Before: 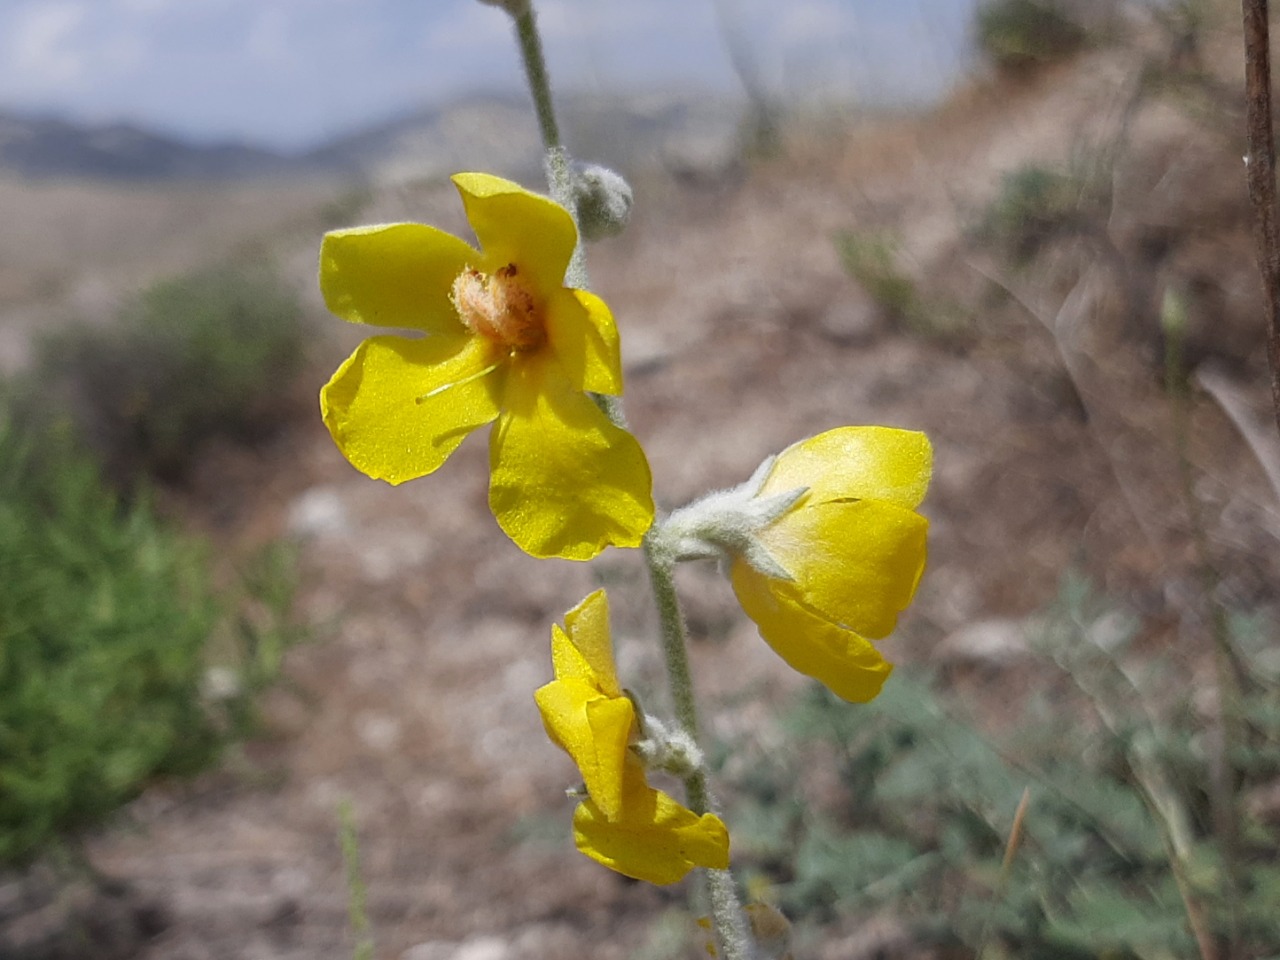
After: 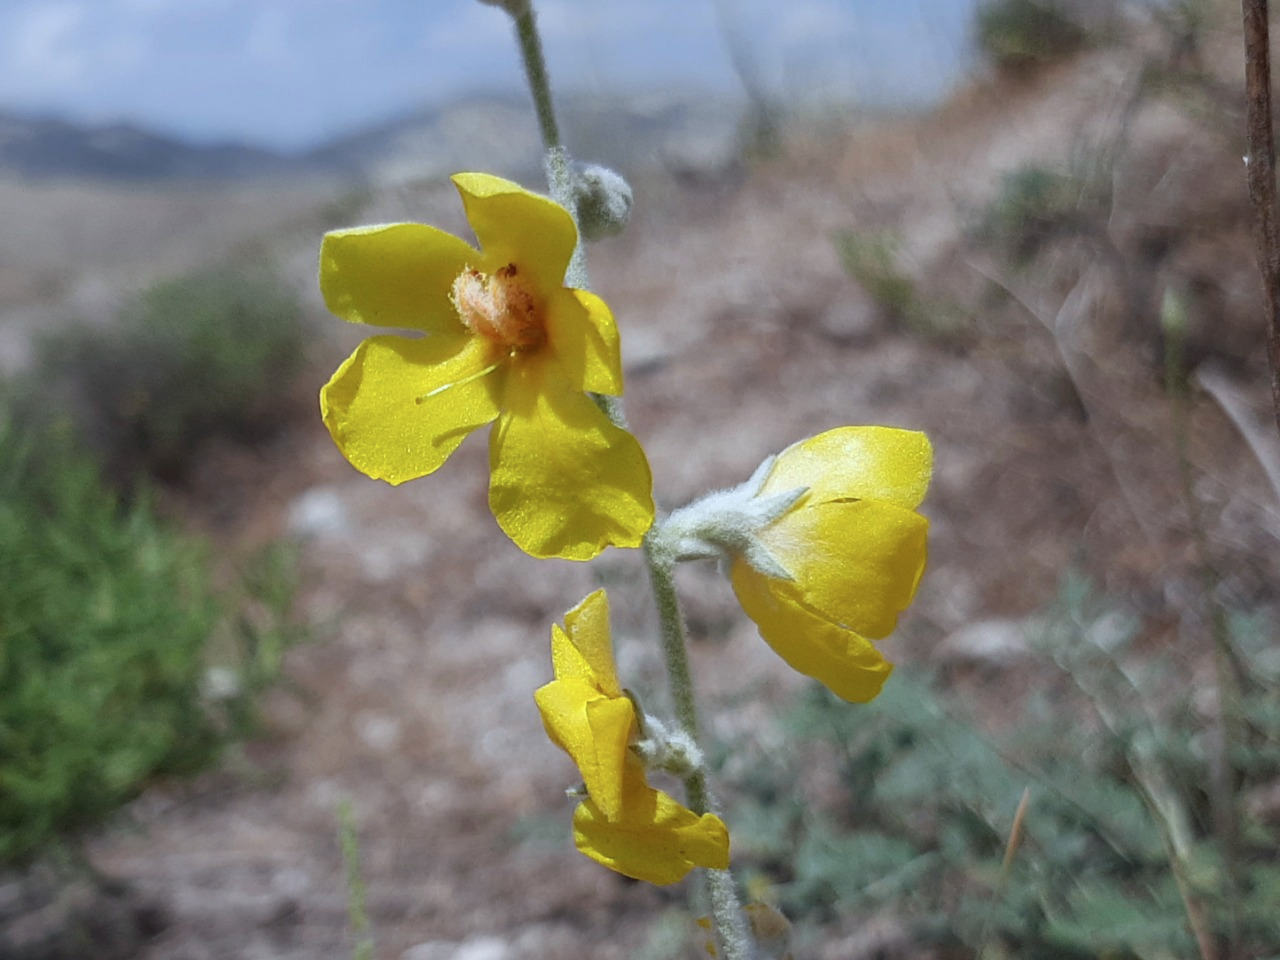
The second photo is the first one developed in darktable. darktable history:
color correction: highlights a* -4.01, highlights b* -10.86
